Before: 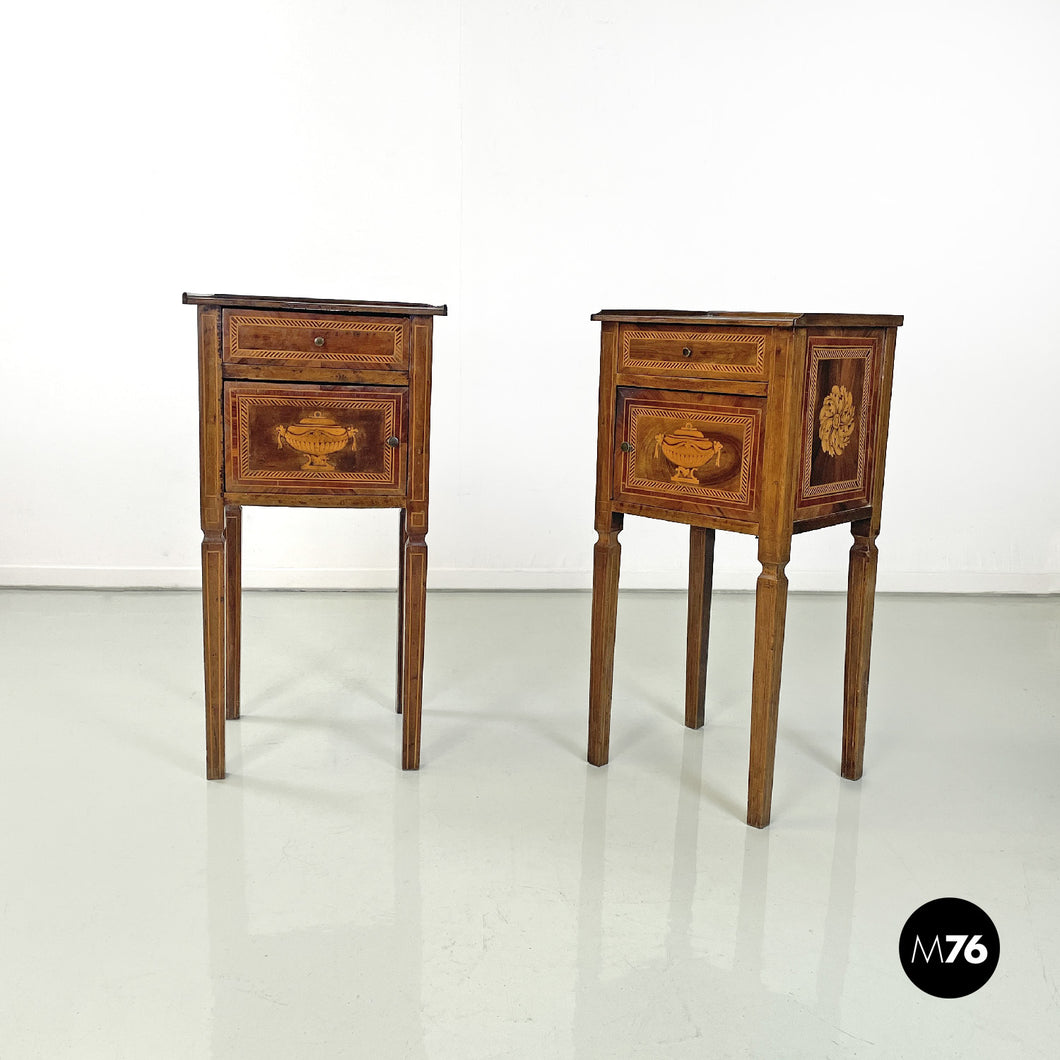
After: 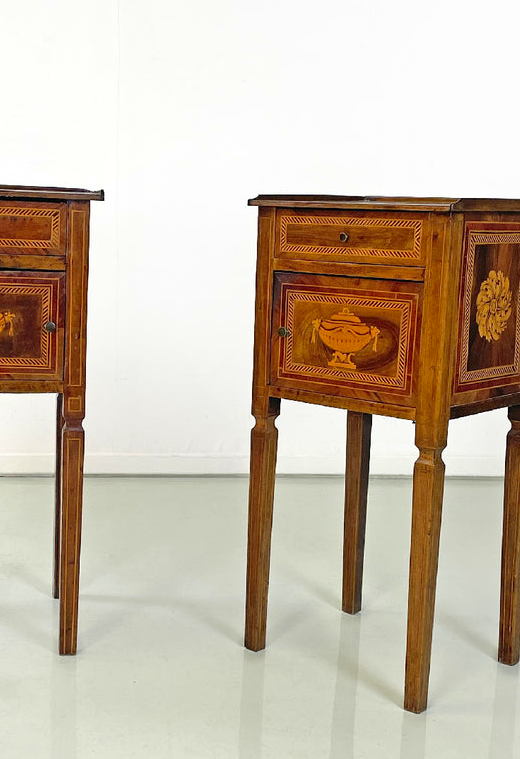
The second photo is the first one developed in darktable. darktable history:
crop: left 32.403%, top 10.943%, right 18.459%, bottom 17.423%
color correction: highlights b* 0.02, saturation 1.29
